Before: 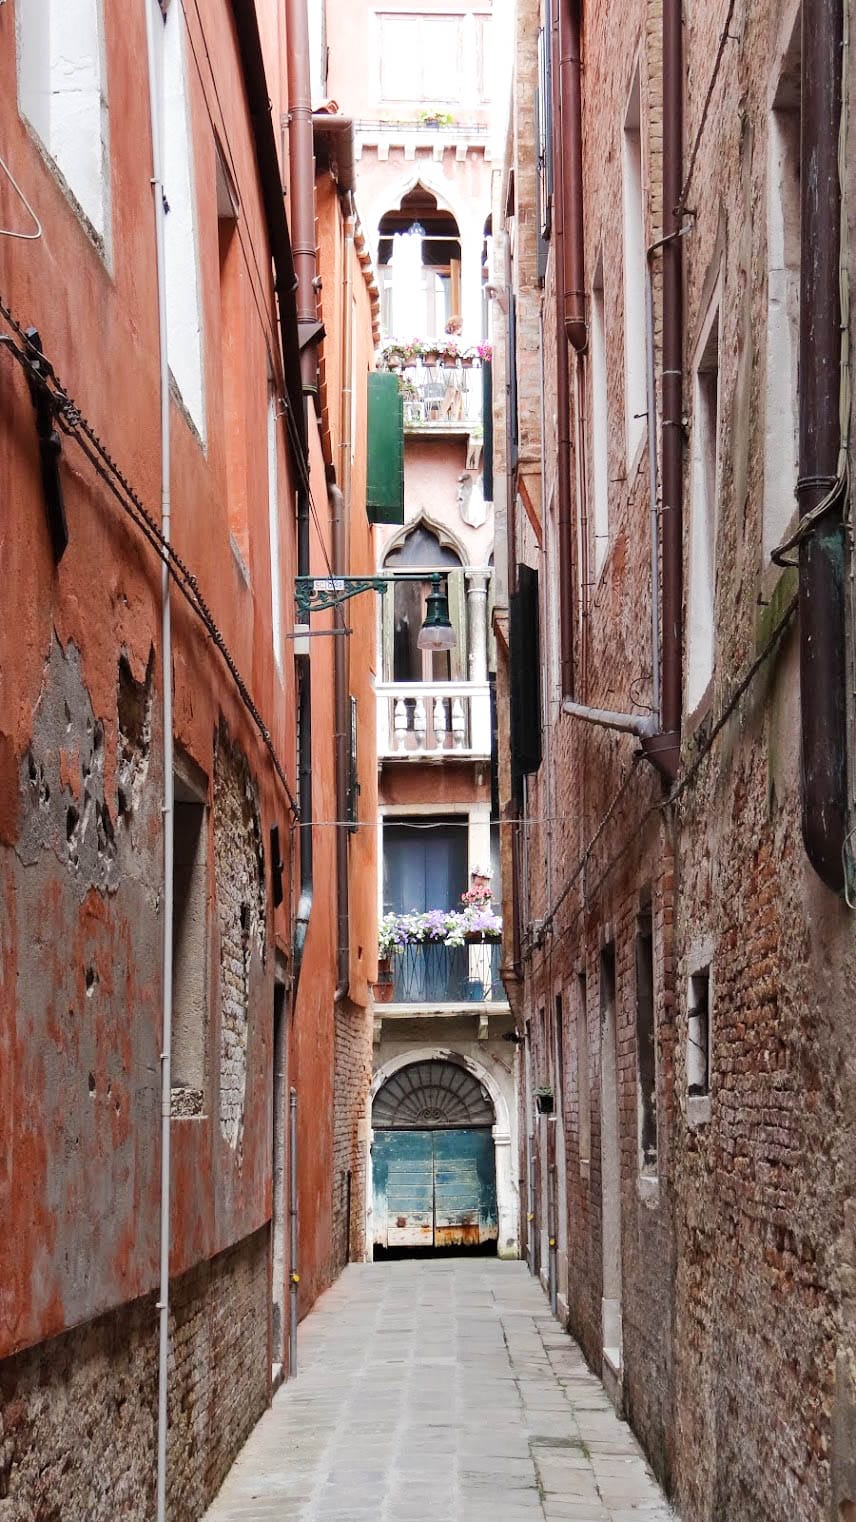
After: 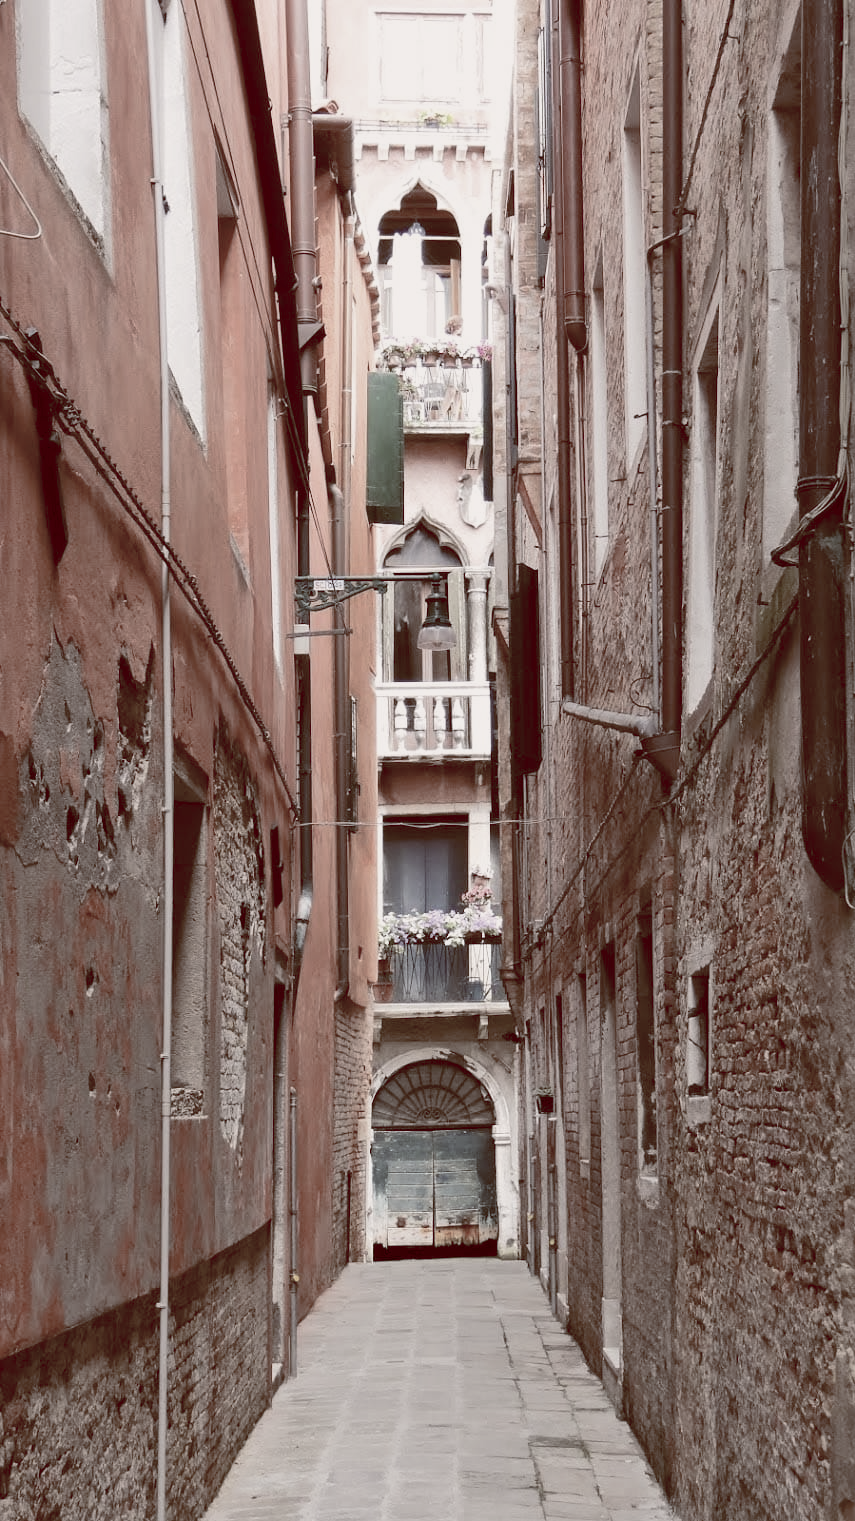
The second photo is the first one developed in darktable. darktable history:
color balance rgb: shadows lift › luminance 1%, shadows lift › chroma 0.2%, shadows lift › hue 20°, power › luminance 1%, power › chroma 0.4%, power › hue 34°, highlights gain › luminance 0.8%, highlights gain › chroma 0.4%, highlights gain › hue 44°, global offset › chroma 0.4%, global offset › hue 34°, white fulcrum 0.08 EV, linear chroma grading › shadows -7%, linear chroma grading › highlights -7%, linear chroma grading › global chroma -10%, linear chroma grading › mid-tones -8%, perceptual saturation grading › global saturation -28%, perceptual saturation grading › highlights -20%, perceptual saturation grading › mid-tones -24%, perceptual saturation grading › shadows -24%, perceptual brilliance grading › global brilliance -1%, perceptual brilliance grading › highlights -1%, perceptual brilliance grading › mid-tones -1%, perceptual brilliance grading › shadows -1%, global vibrance -17%, contrast -6%
